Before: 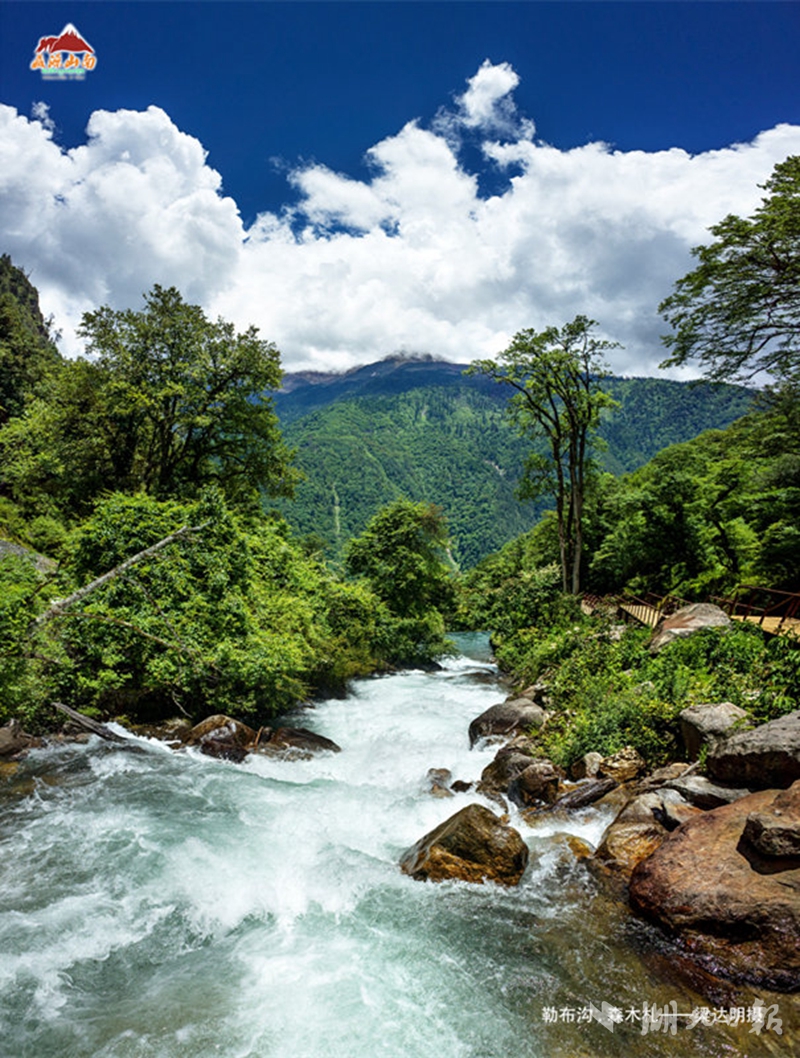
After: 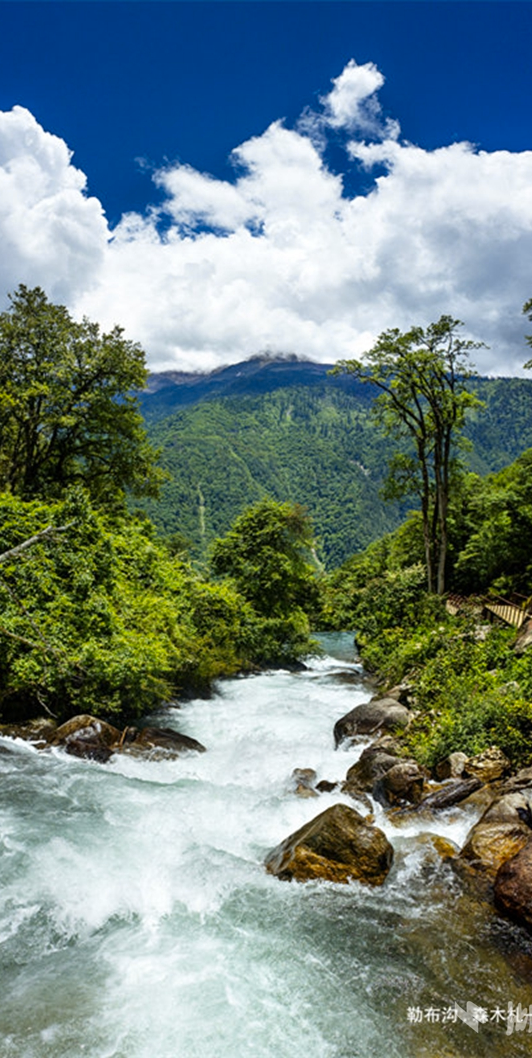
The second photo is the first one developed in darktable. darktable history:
vibrance: on, module defaults
crop: left 16.899%, right 16.556%
color contrast: green-magenta contrast 0.8, blue-yellow contrast 1.1, unbound 0
